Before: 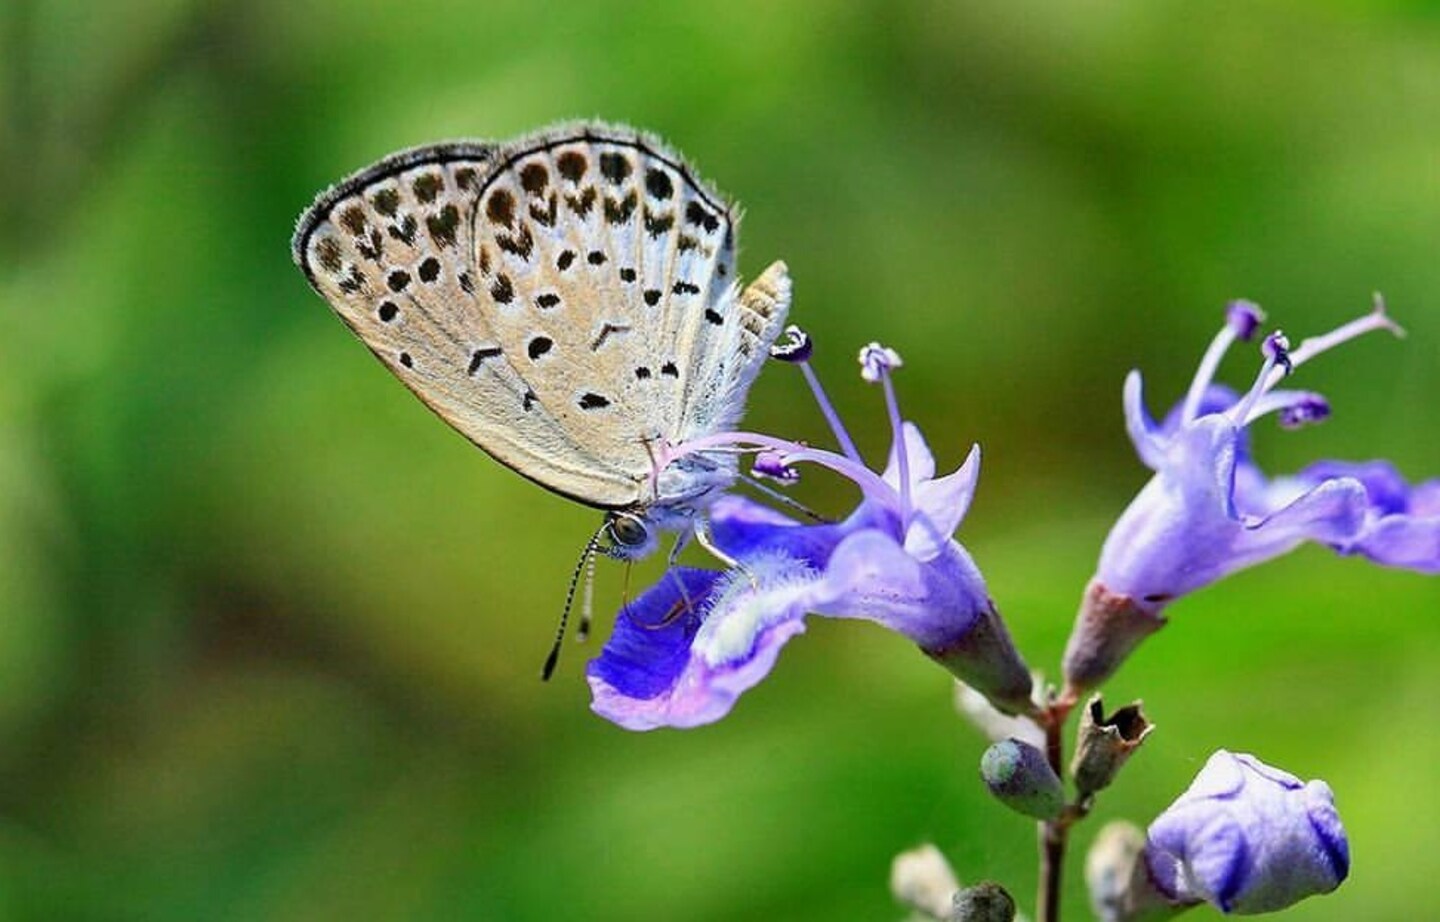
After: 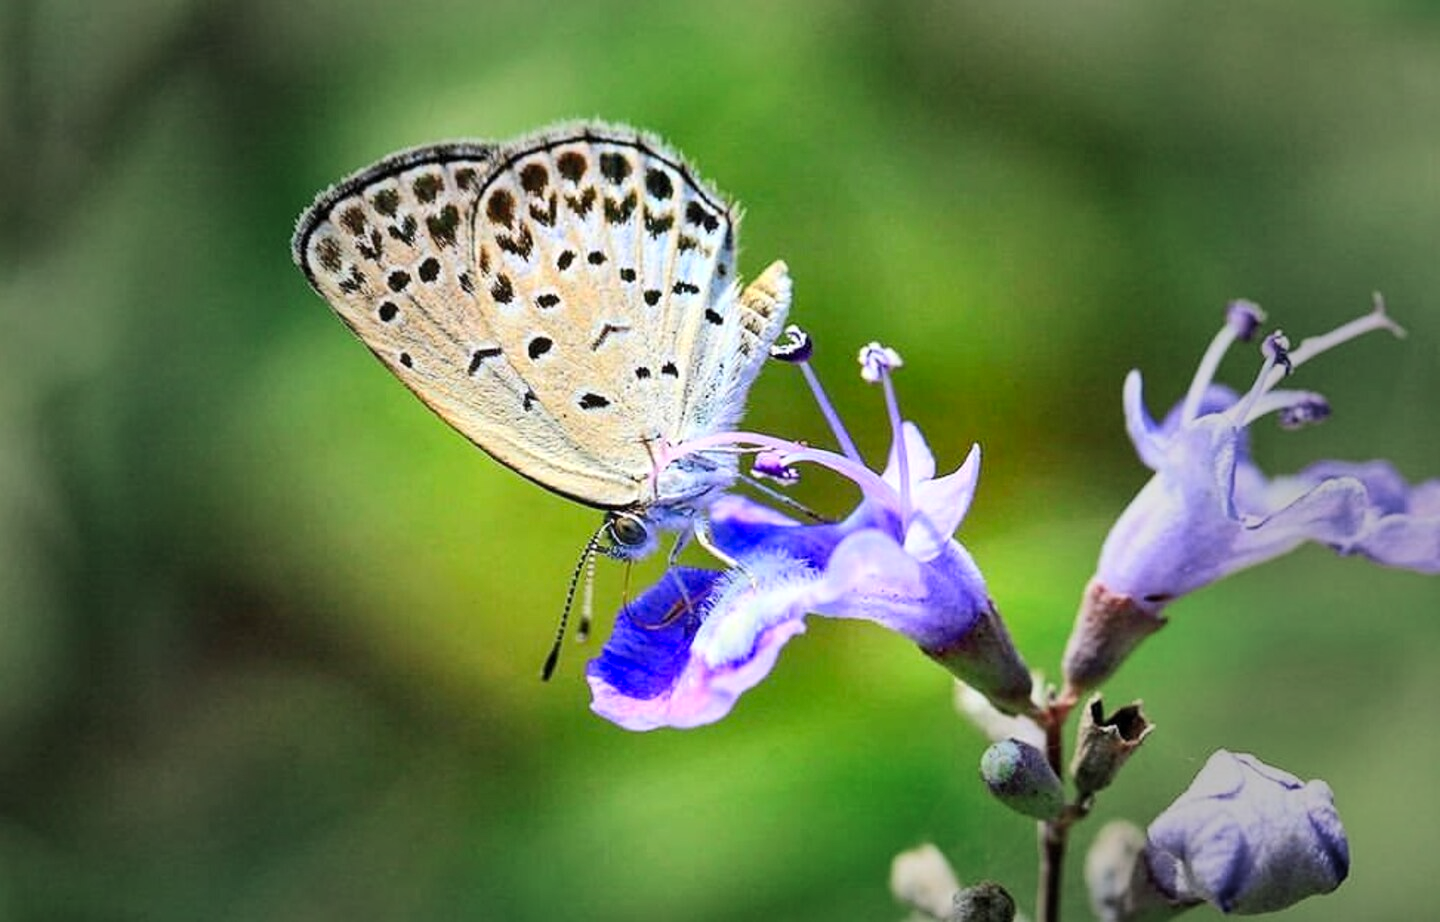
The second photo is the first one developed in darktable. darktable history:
contrast brightness saturation: contrast 0.203, brightness 0.165, saturation 0.22
local contrast: highlights 103%, shadows 98%, detail 119%, midtone range 0.2
vignetting: fall-off start 39.37%, fall-off radius 41.08%
